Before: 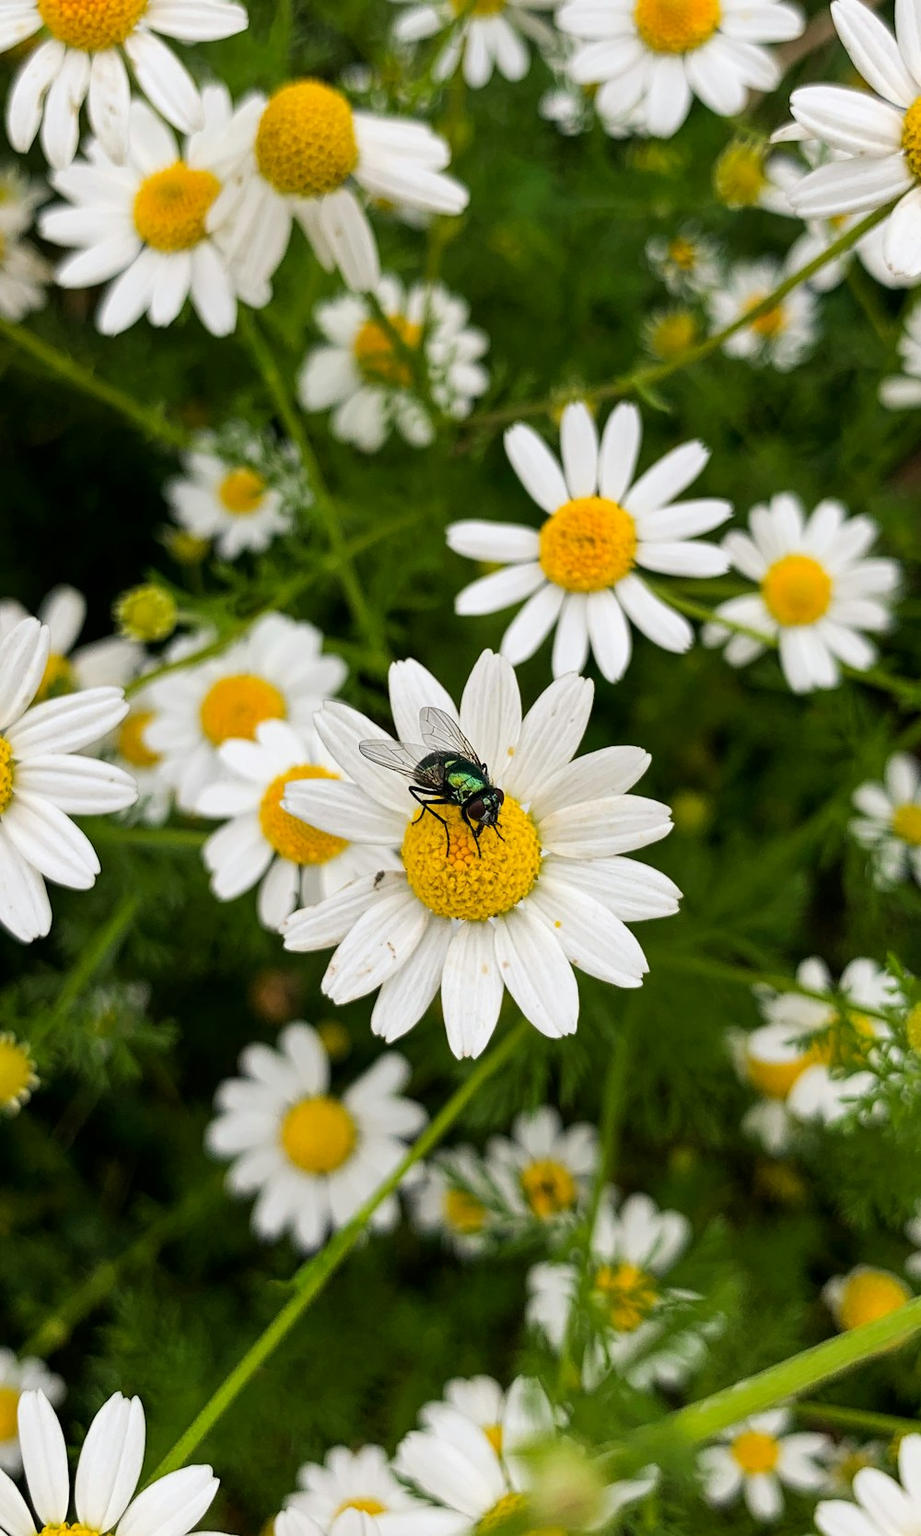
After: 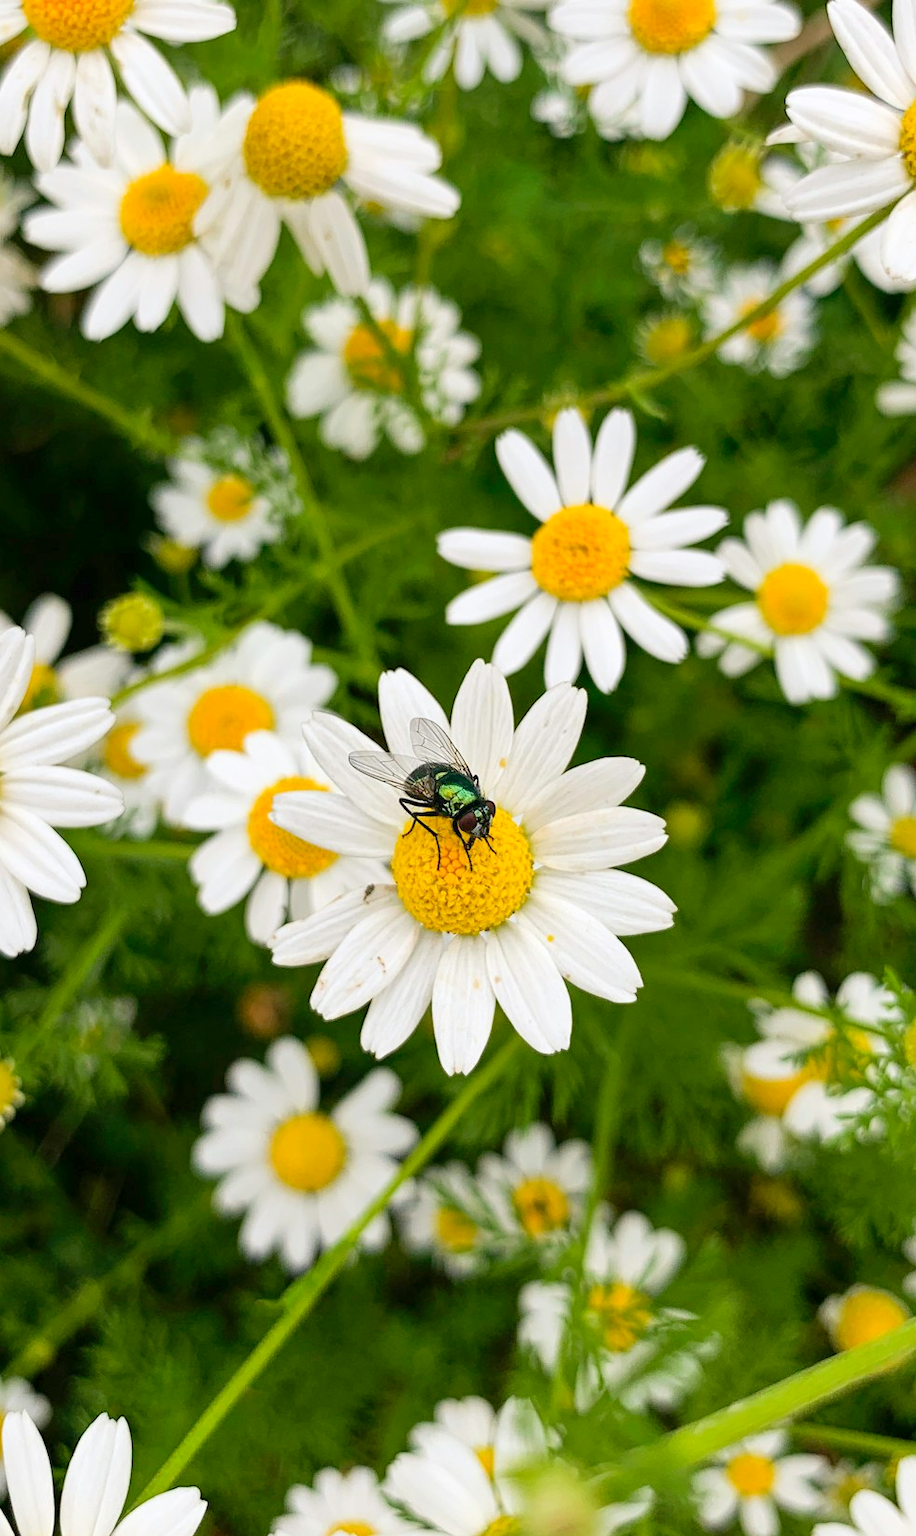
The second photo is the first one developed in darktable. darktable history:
crop: left 1.709%, right 0.279%, bottom 1.457%
levels: white 99.95%, levels [0, 0.43, 0.984]
